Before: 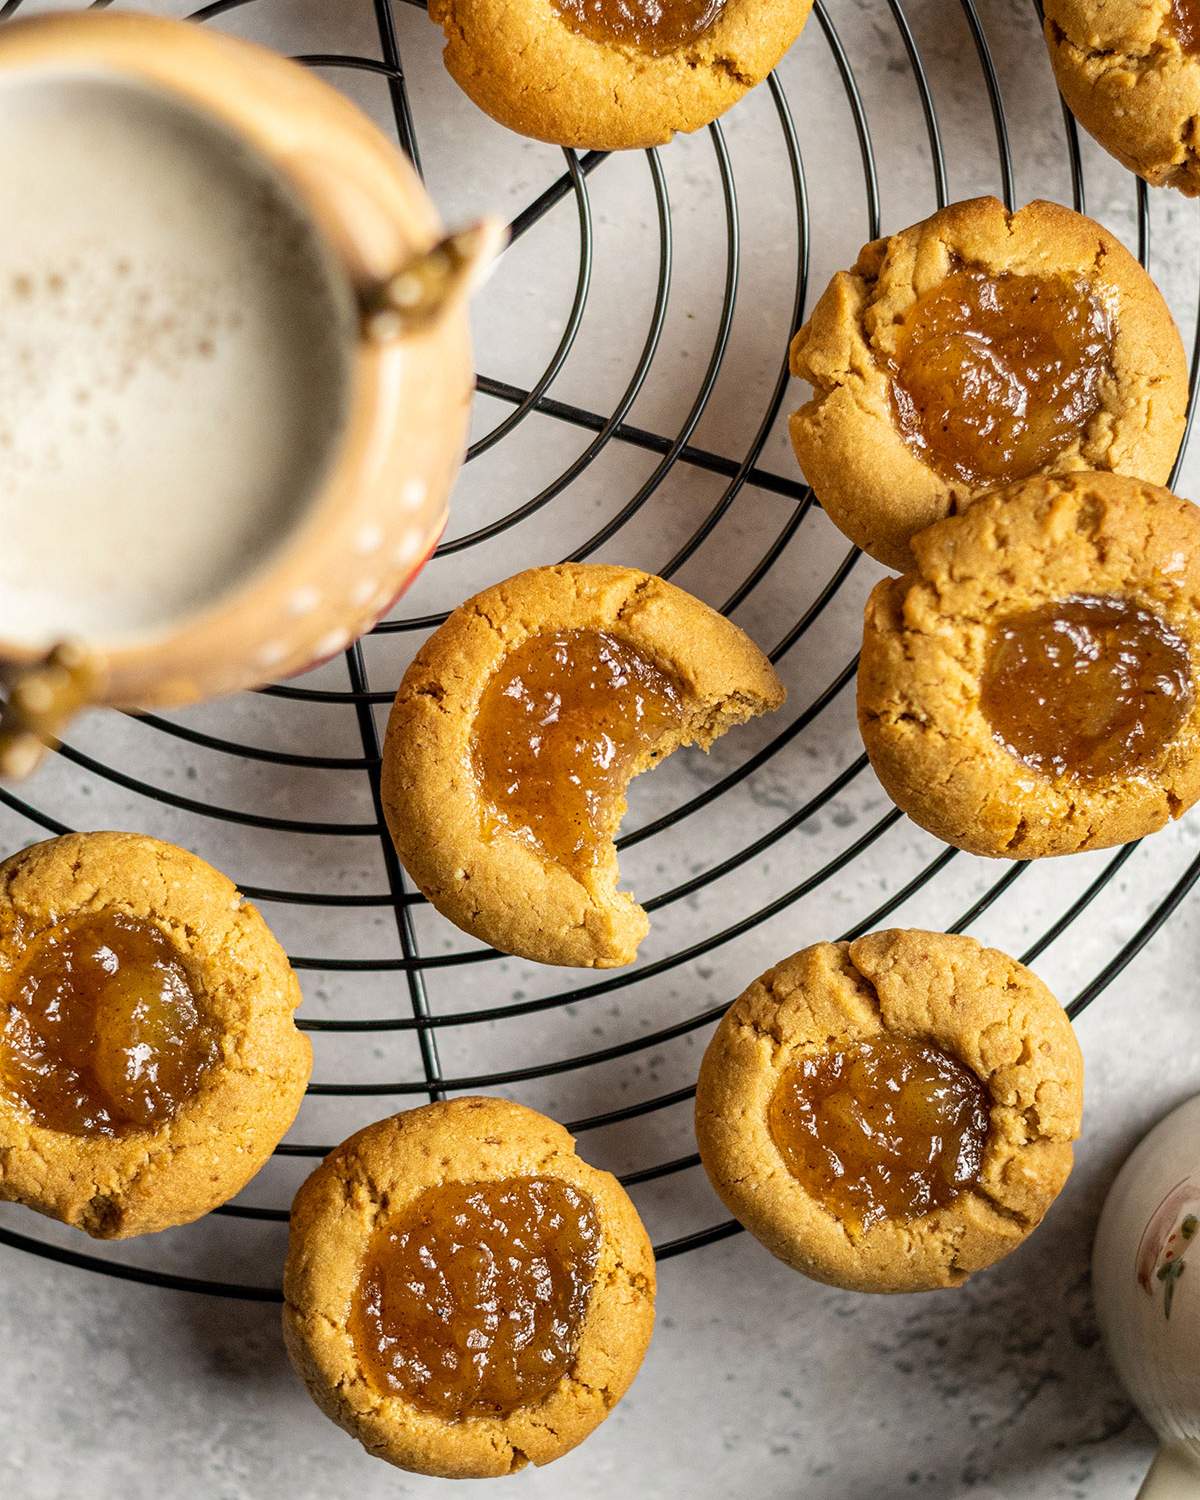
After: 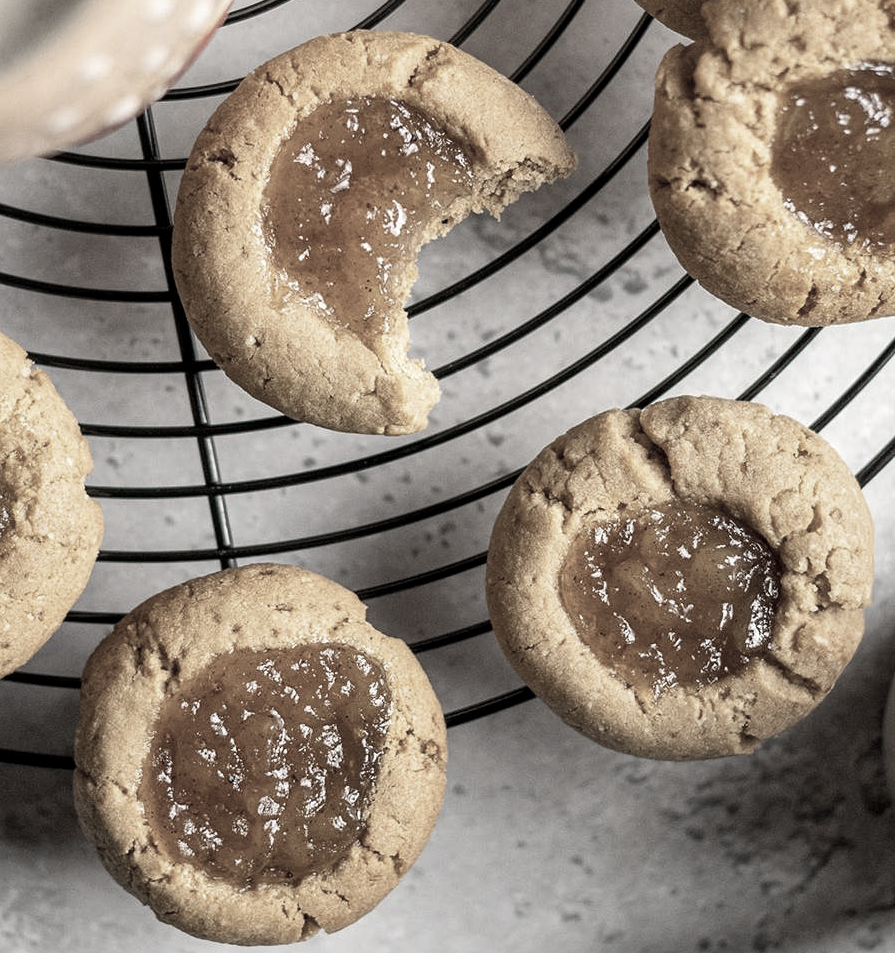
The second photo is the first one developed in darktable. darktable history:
color correction: highlights b* -0.027, saturation 0.309
crop and rotate: left 17.472%, top 35.535%, right 7.898%, bottom 0.925%
local contrast: mode bilateral grid, contrast 20, coarseness 51, detail 120%, midtone range 0.2
